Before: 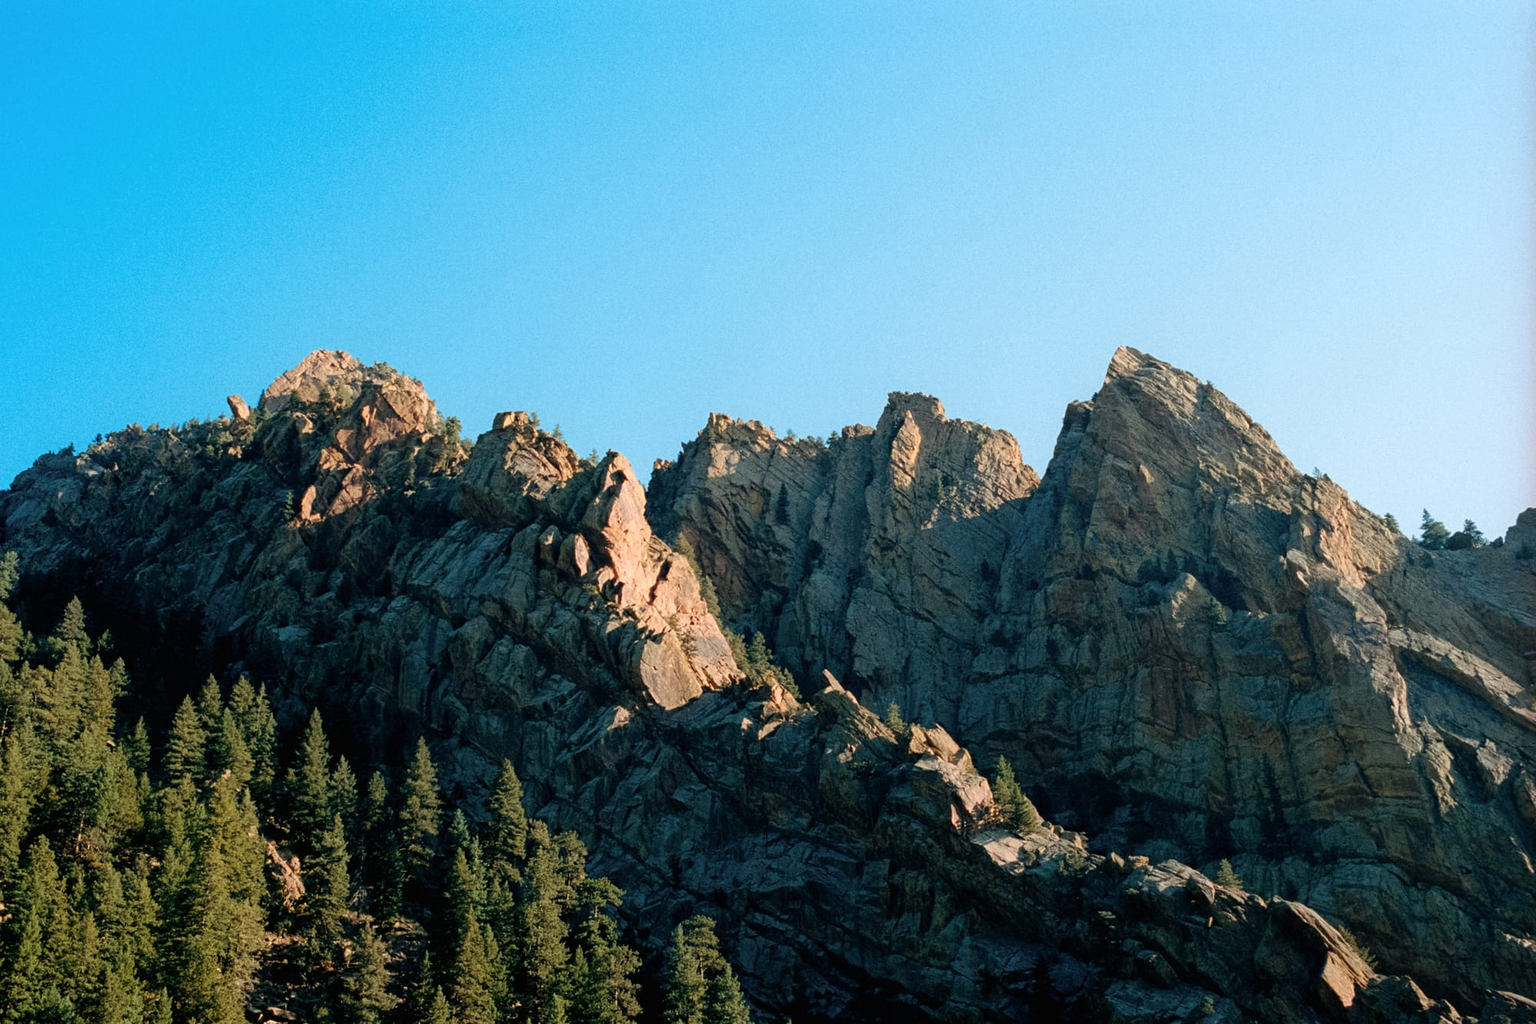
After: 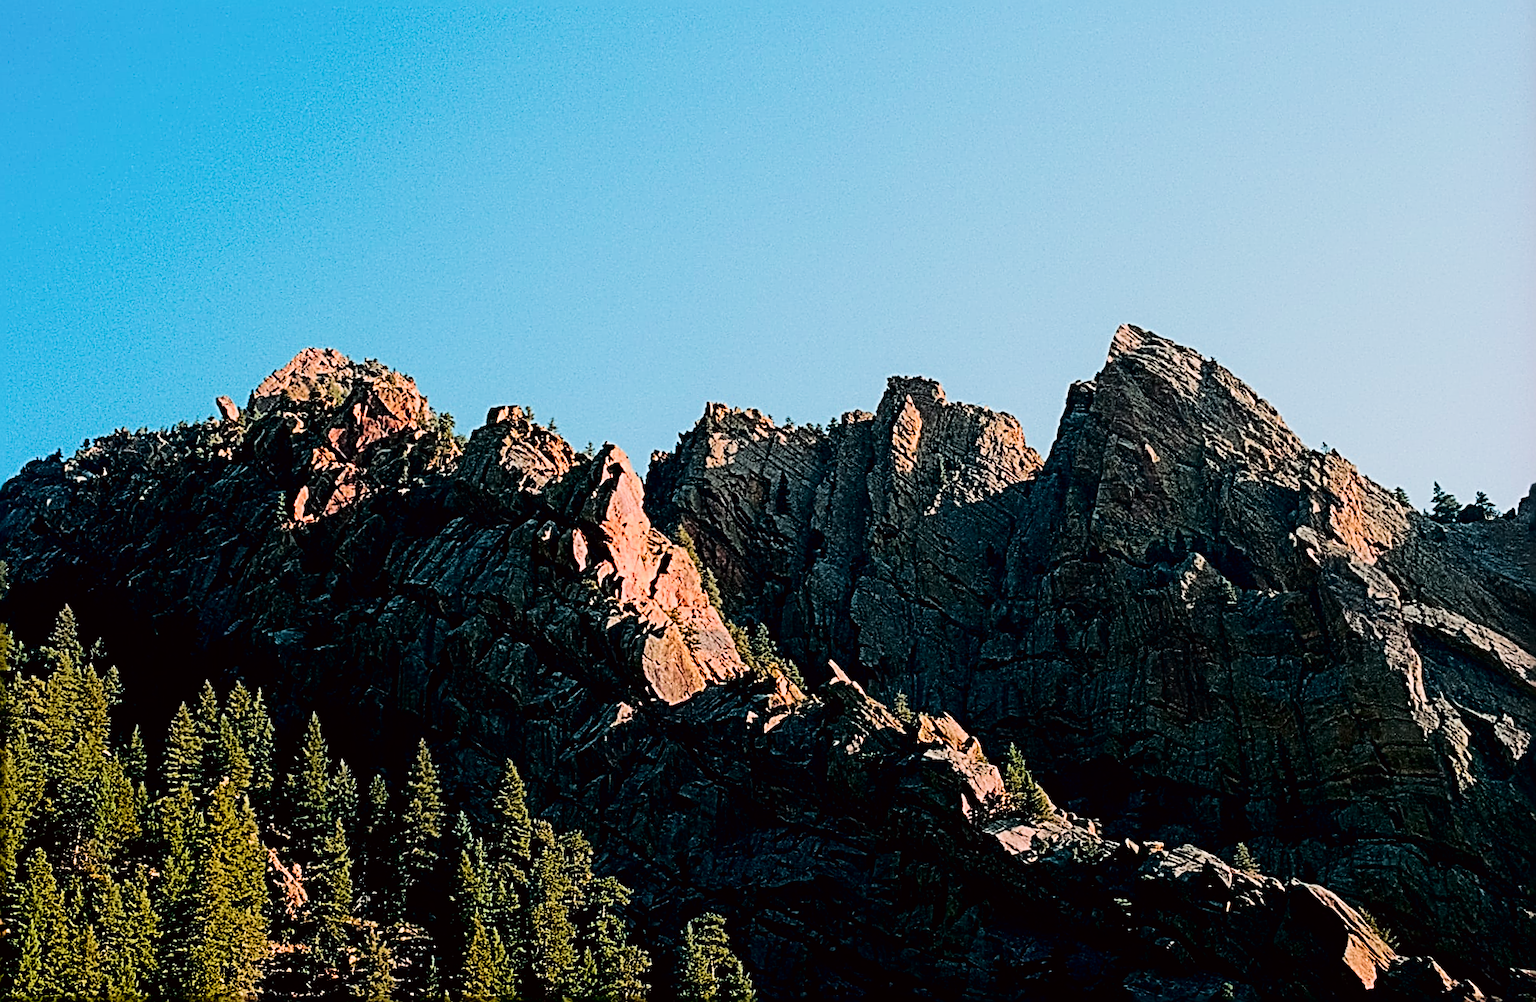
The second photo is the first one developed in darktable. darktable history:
sharpen: radius 3.158, amount 1.731
tone curve: curves: ch0 [(0, 0) (0.106, 0.026) (0.275, 0.155) (0.392, 0.314) (0.513, 0.481) (0.657, 0.667) (1, 1)]; ch1 [(0, 0) (0.5, 0.511) (0.536, 0.579) (0.587, 0.69) (1, 1)]; ch2 [(0, 0) (0.5, 0.5) (0.55, 0.552) (0.625, 0.699) (1, 1)], color space Lab, independent channels, preserve colors none
filmic rgb: black relative exposure -7.5 EV, white relative exposure 5 EV, hardness 3.31, contrast 1.3, contrast in shadows safe
rotate and perspective: rotation -1.42°, crop left 0.016, crop right 0.984, crop top 0.035, crop bottom 0.965
